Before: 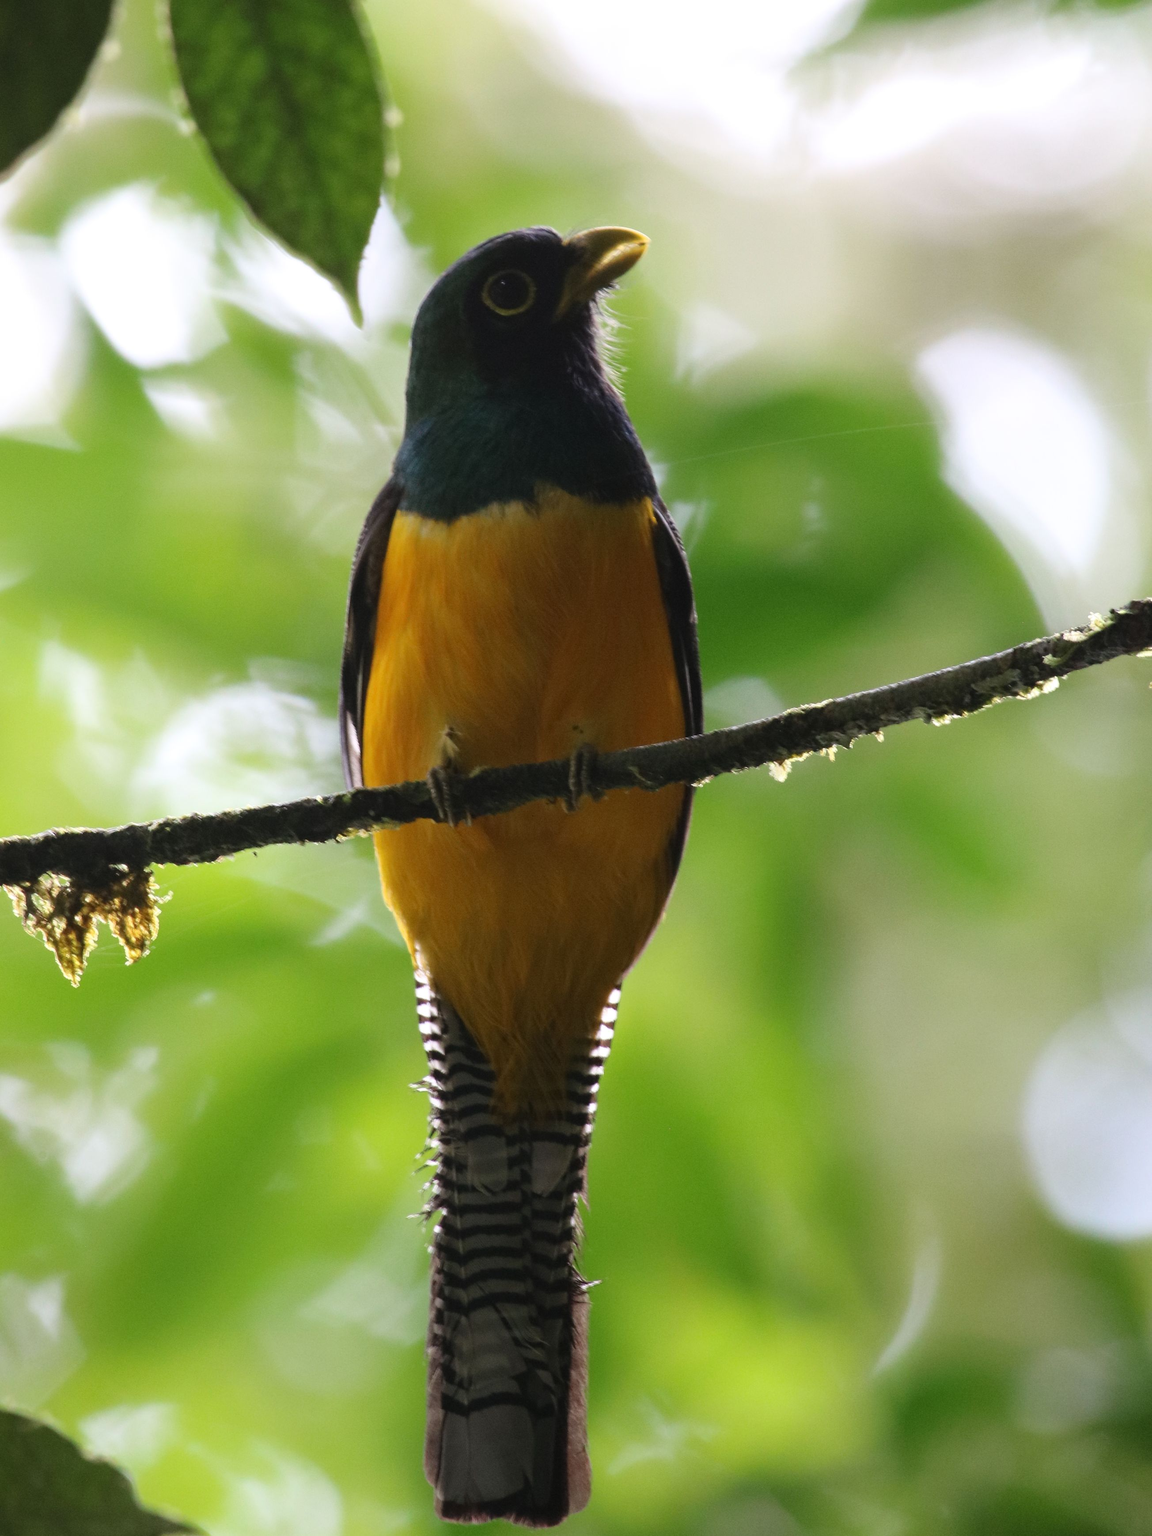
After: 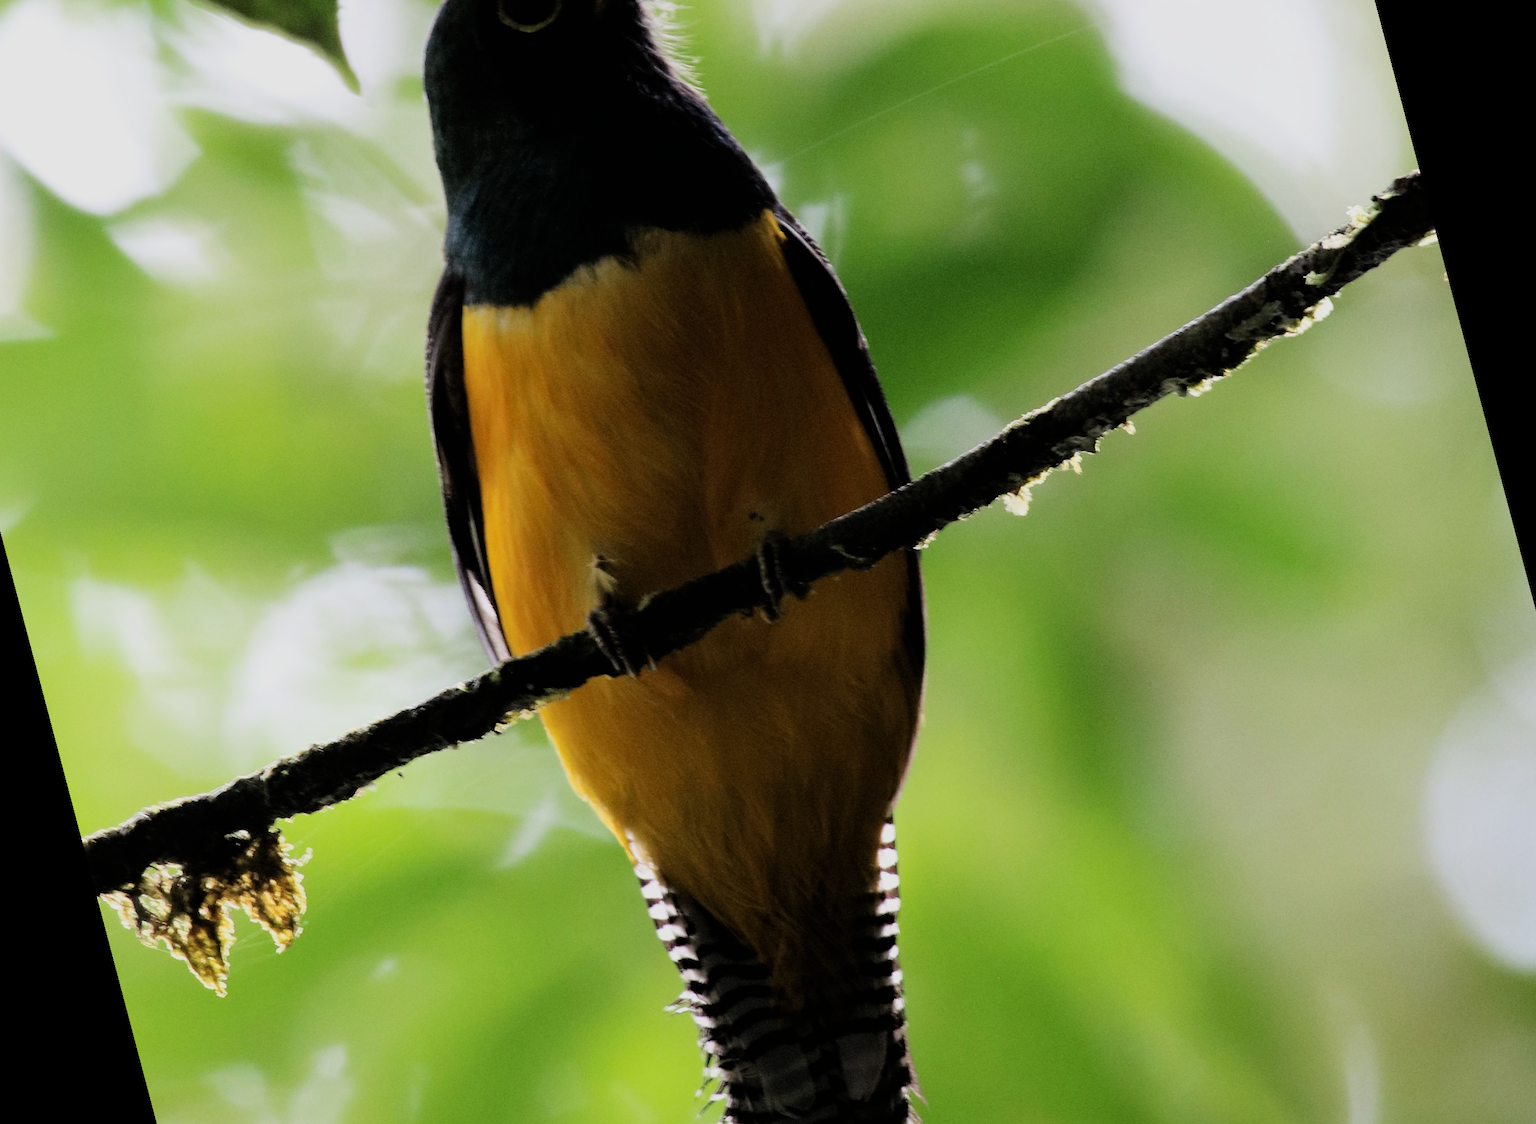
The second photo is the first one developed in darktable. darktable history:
filmic rgb: black relative exposure -5 EV, hardness 2.88, contrast 1.3, highlights saturation mix -30%
rotate and perspective: rotation -14.8°, crop left 0.1, crop right 0.903, crop top 0.25, crop bottom 0.748
